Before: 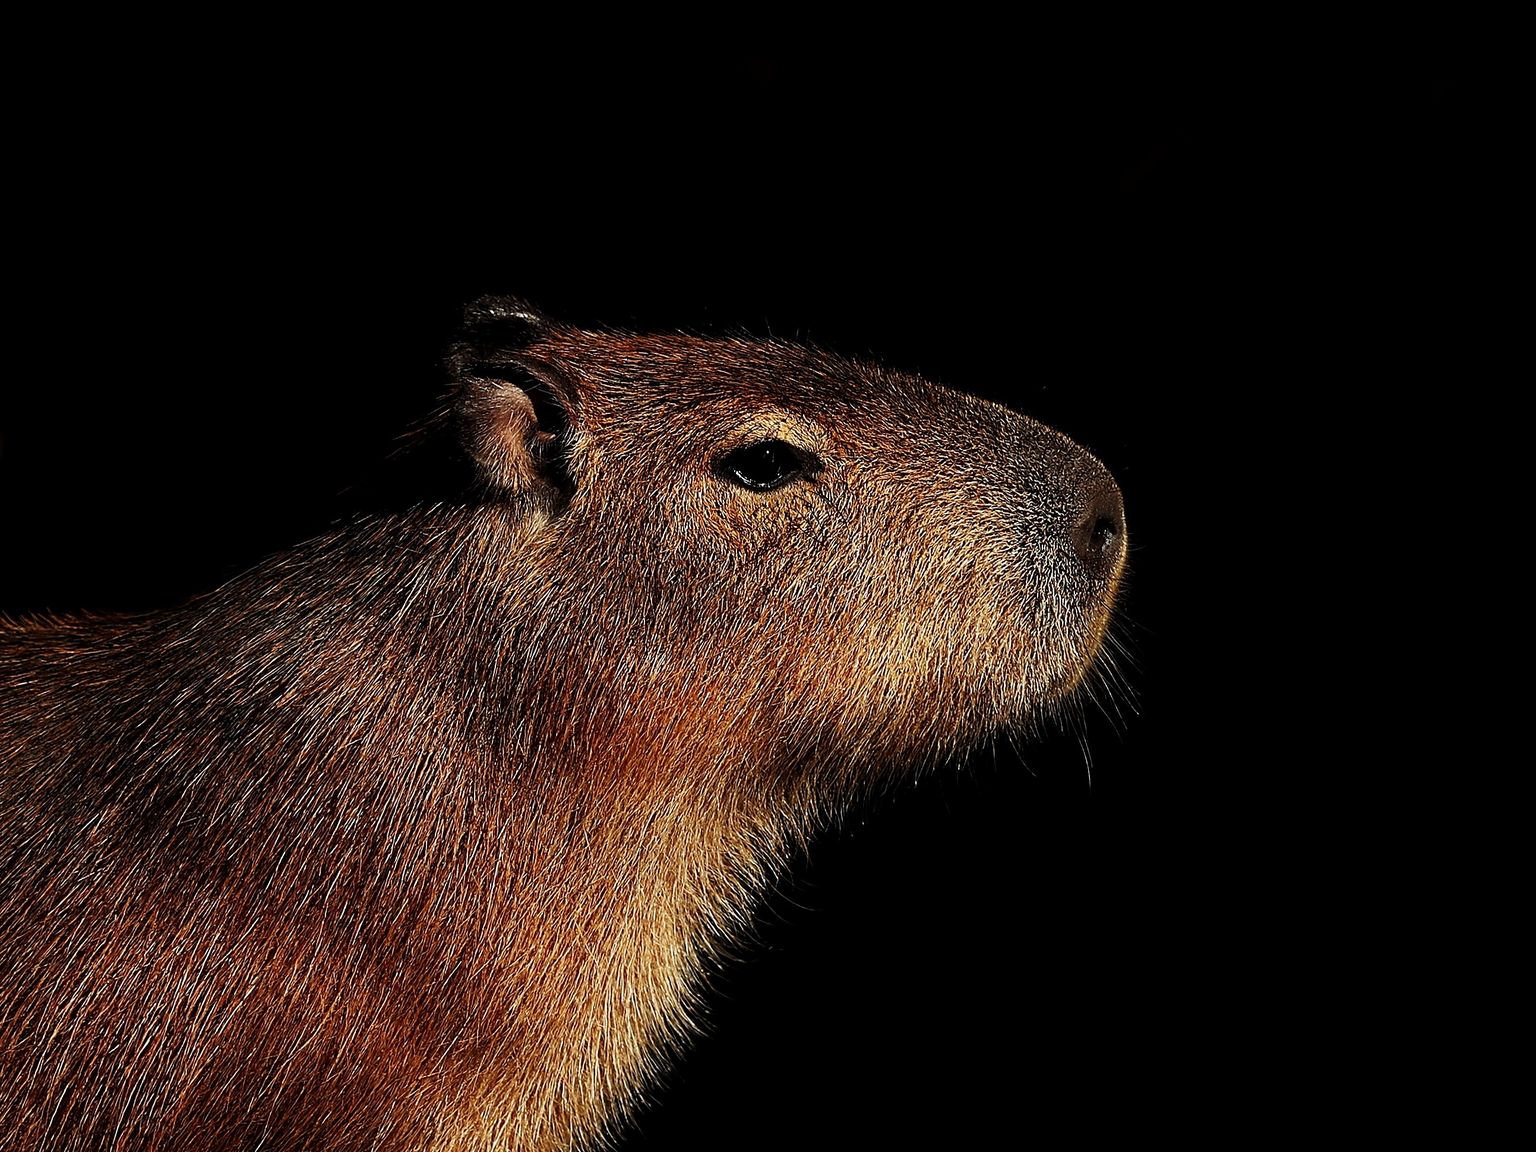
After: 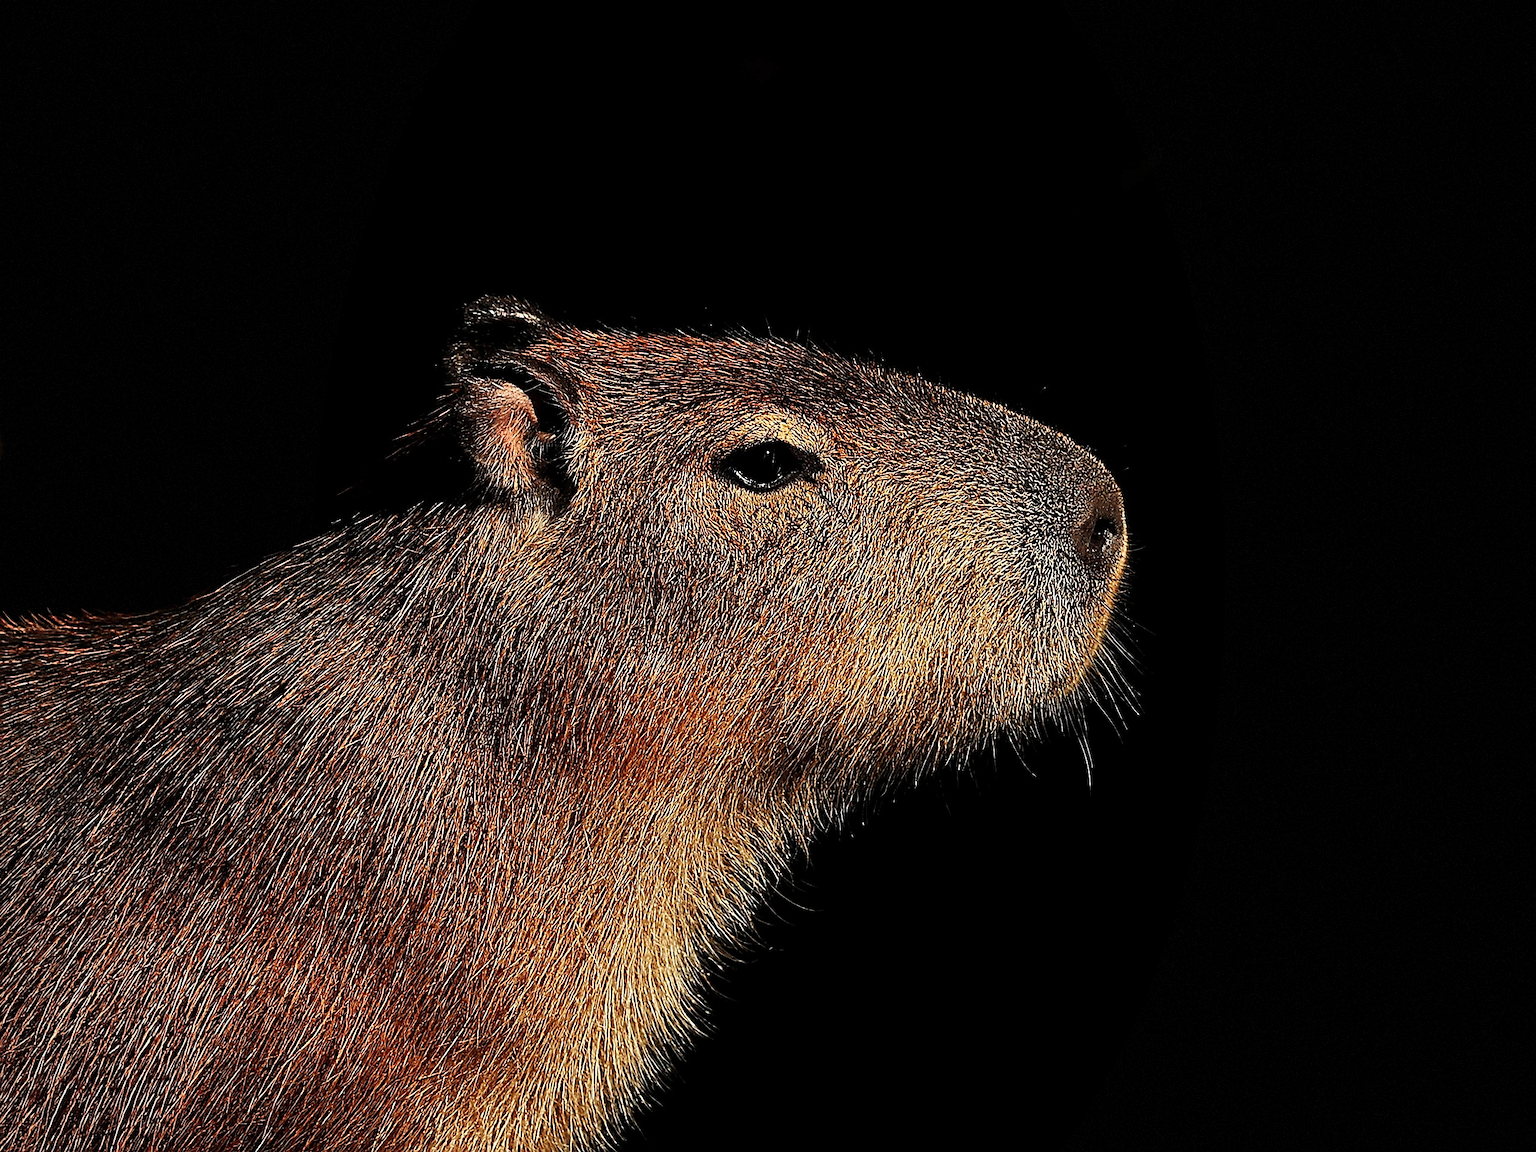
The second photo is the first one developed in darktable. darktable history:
sharpen: on, module defaults
vignetting: fall-off start 97.05%, fall-off radius 98.71%, brightness -0.187, saturation -0.289, width/height ratio 0.613, dithering 8-bit output
shadows and highlights: low approximation 0.01, soften with gaussian
